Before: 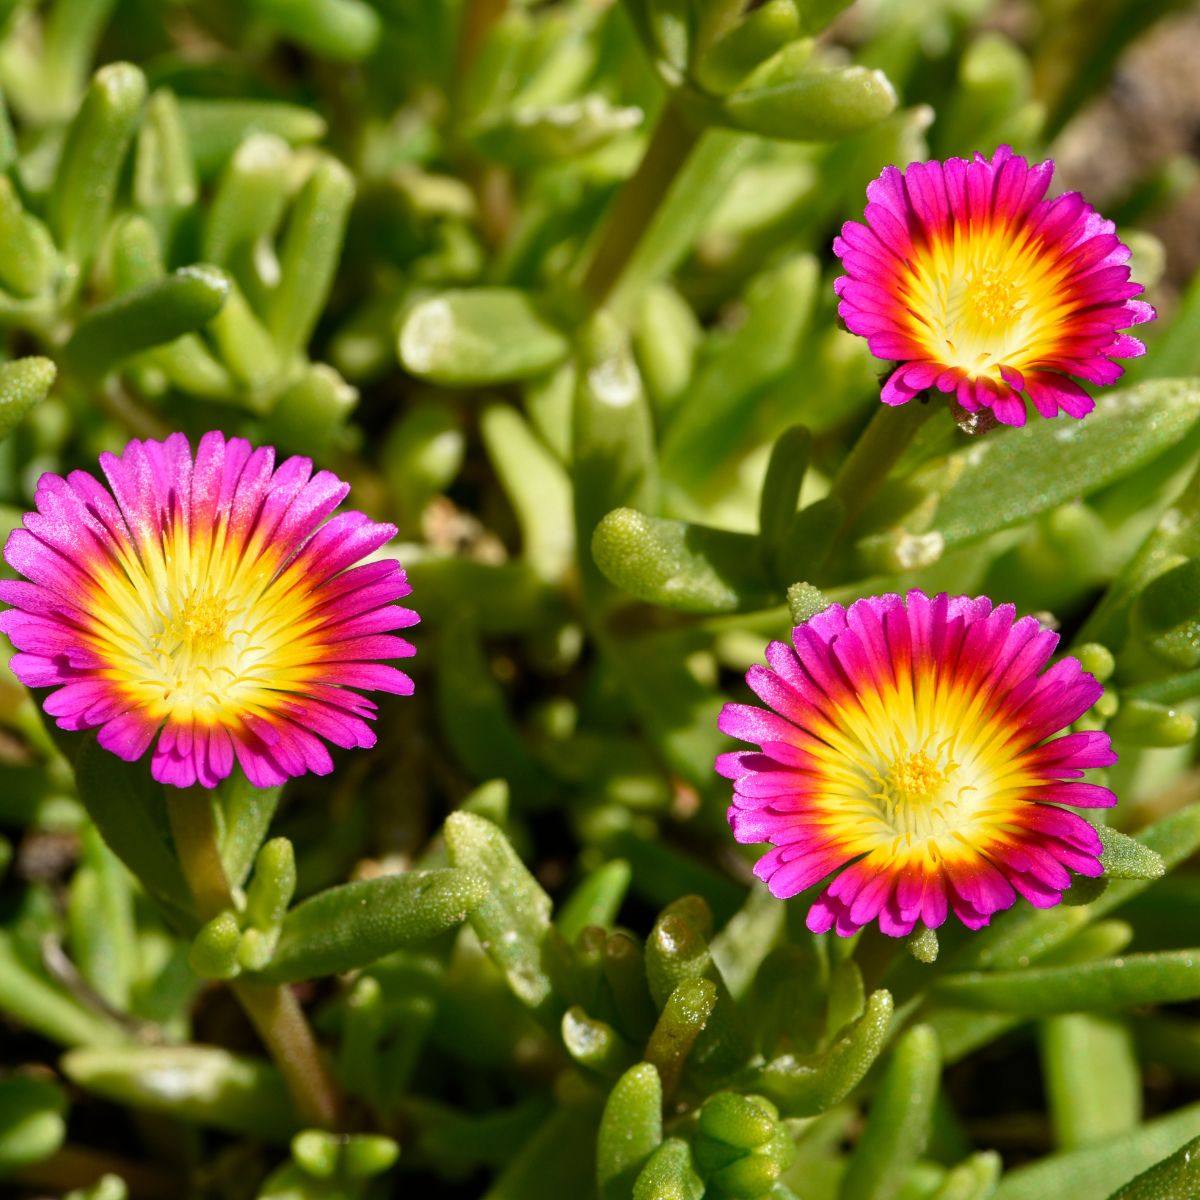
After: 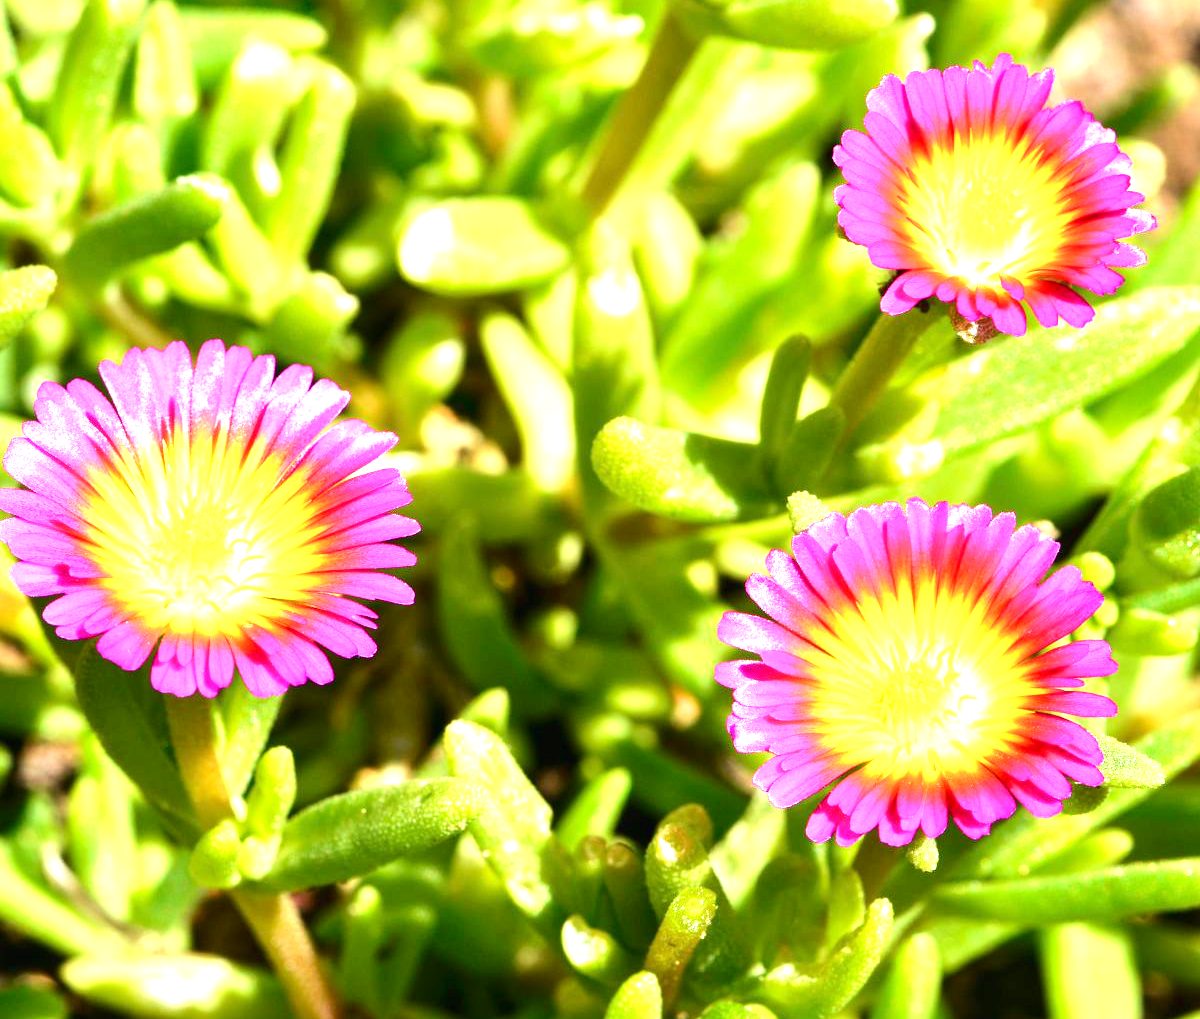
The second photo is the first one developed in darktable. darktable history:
crop: top 7.617%, bottom 7.447%
exposure: black level correction 0, exposure 1.898 EV, compensate exposure bias true, compensate highlight preservation false
velvia: on, module defaults
tone curve: curves: ch0 [(0, 0.01) (0.037, 0.032) (0.131, 0.108) (0.275, 0.258) (0.483, 0.512) (0.61, 0.661) (0.696, 0.742) (0.792, 0.834) (0.911, 0.936) (0.997, 0.995)]; ch1 [(0, 0) (0.308, 0.29) (0.425, 0.411) (0.503, 0.502) (0.551, 0.563) (0.683, 0.706) (0.746, 0.77) (1, 1)]; ch2 [(0, 0) (0.246, 0.233) (0.36, 0.352) (0.415, 0.415) (0.485, 0.487) (0.502, 0.502) (0.525, 0.523) (0.545, 0.552) (0.587, 0.6) (0.636, 0.652) (0.711, 0.729) (0.845, 0.855) (0.998, 0.977)], color space Lab, independent channels, preserve colors none
